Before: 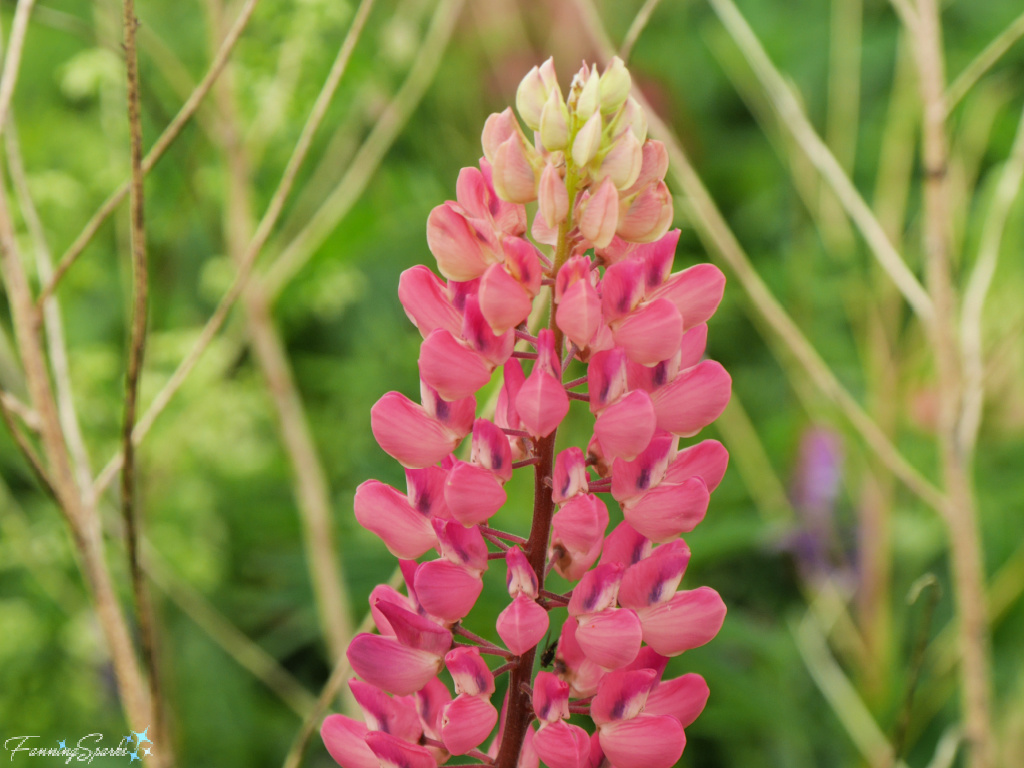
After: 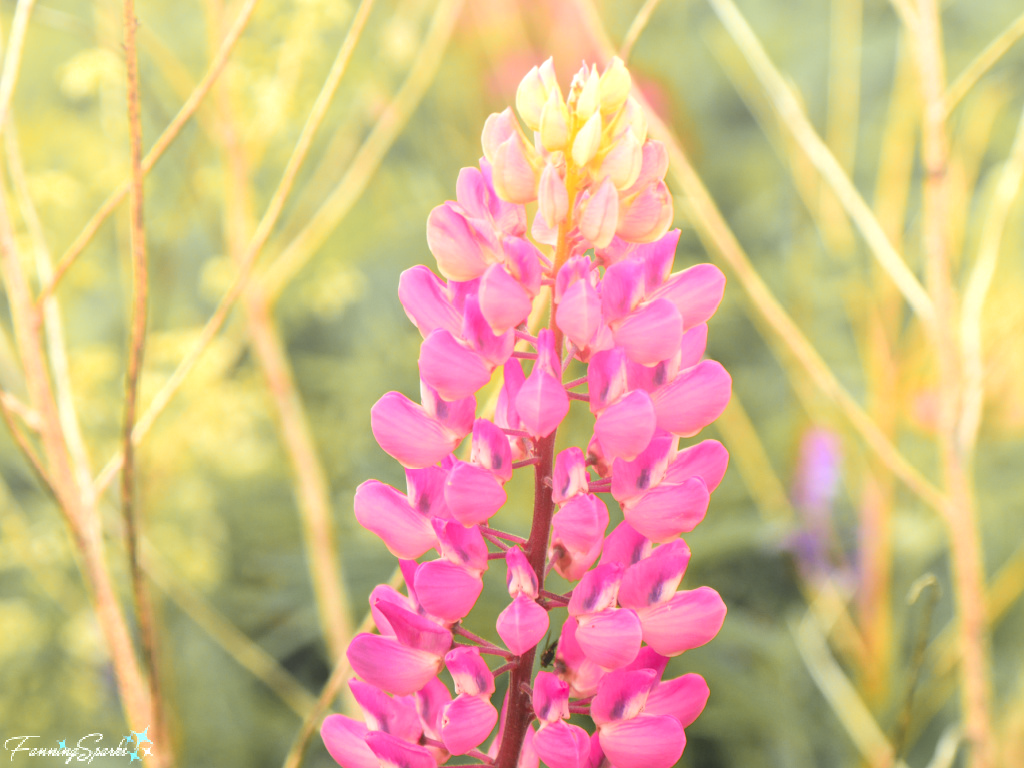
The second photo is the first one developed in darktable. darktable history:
exposure: black level correction 0, exposure 0.7 EV, compensate highlight preservation false
color zones: curves: ch1 [(0.263, 0.53) (0.376, 0.287) (0.487, 0.512) (0.748, 0.547) (1, 0.513)]; ch2 [(0.262, 0.45) (0.751, 0.477)], mix 31.98%
bloom: size 40%
